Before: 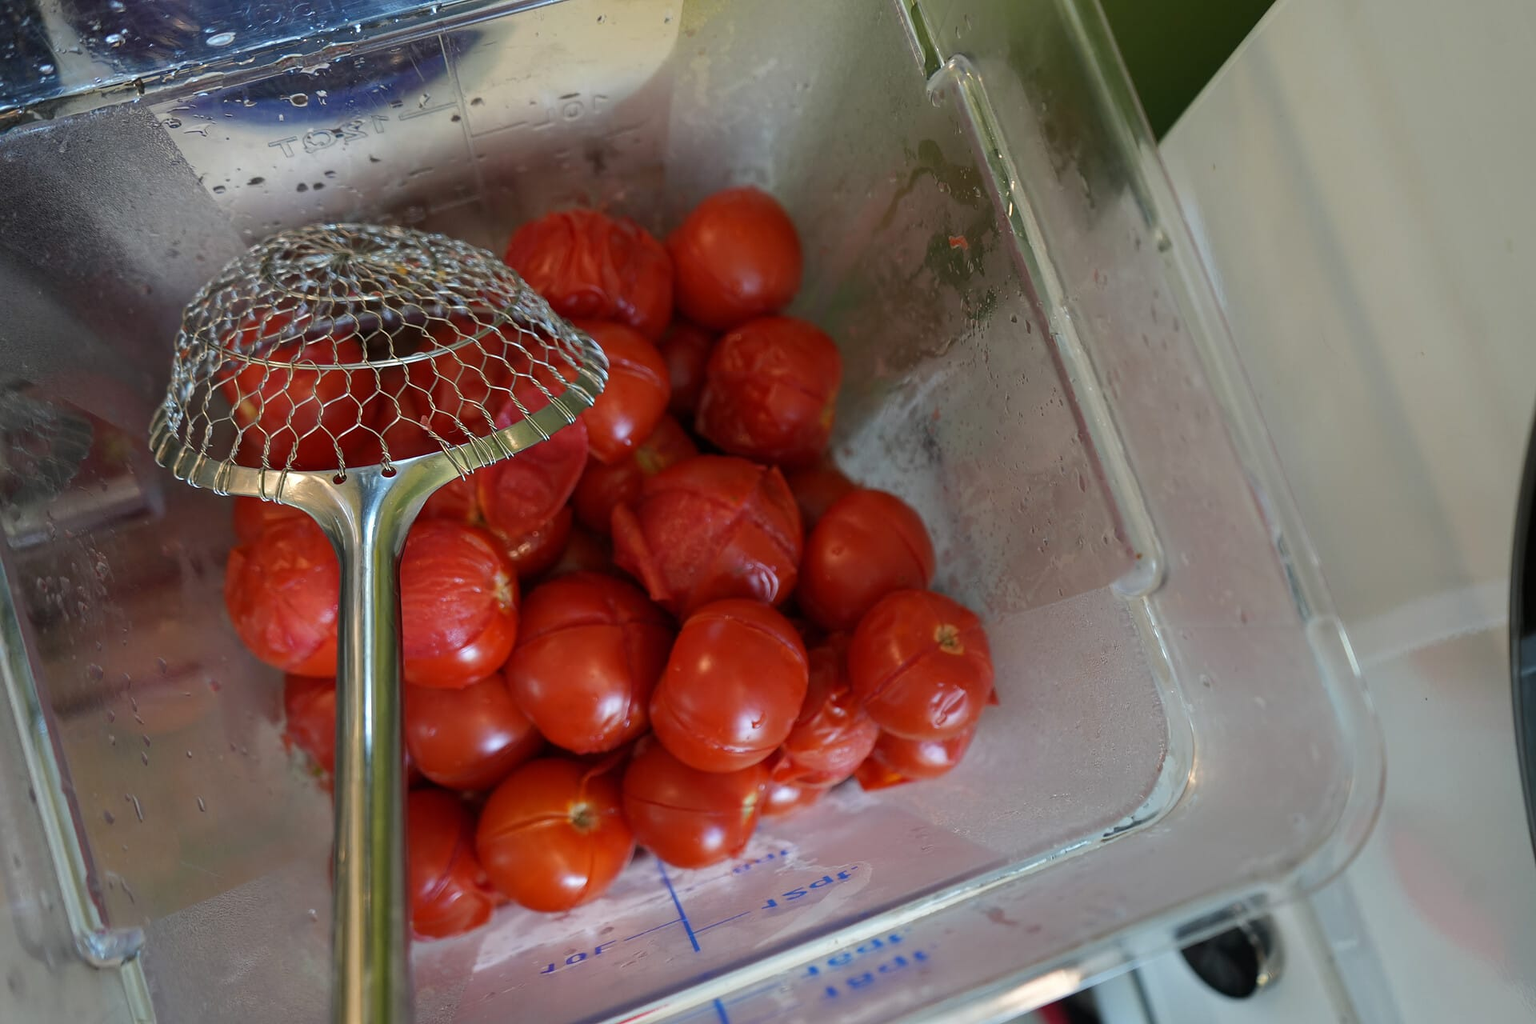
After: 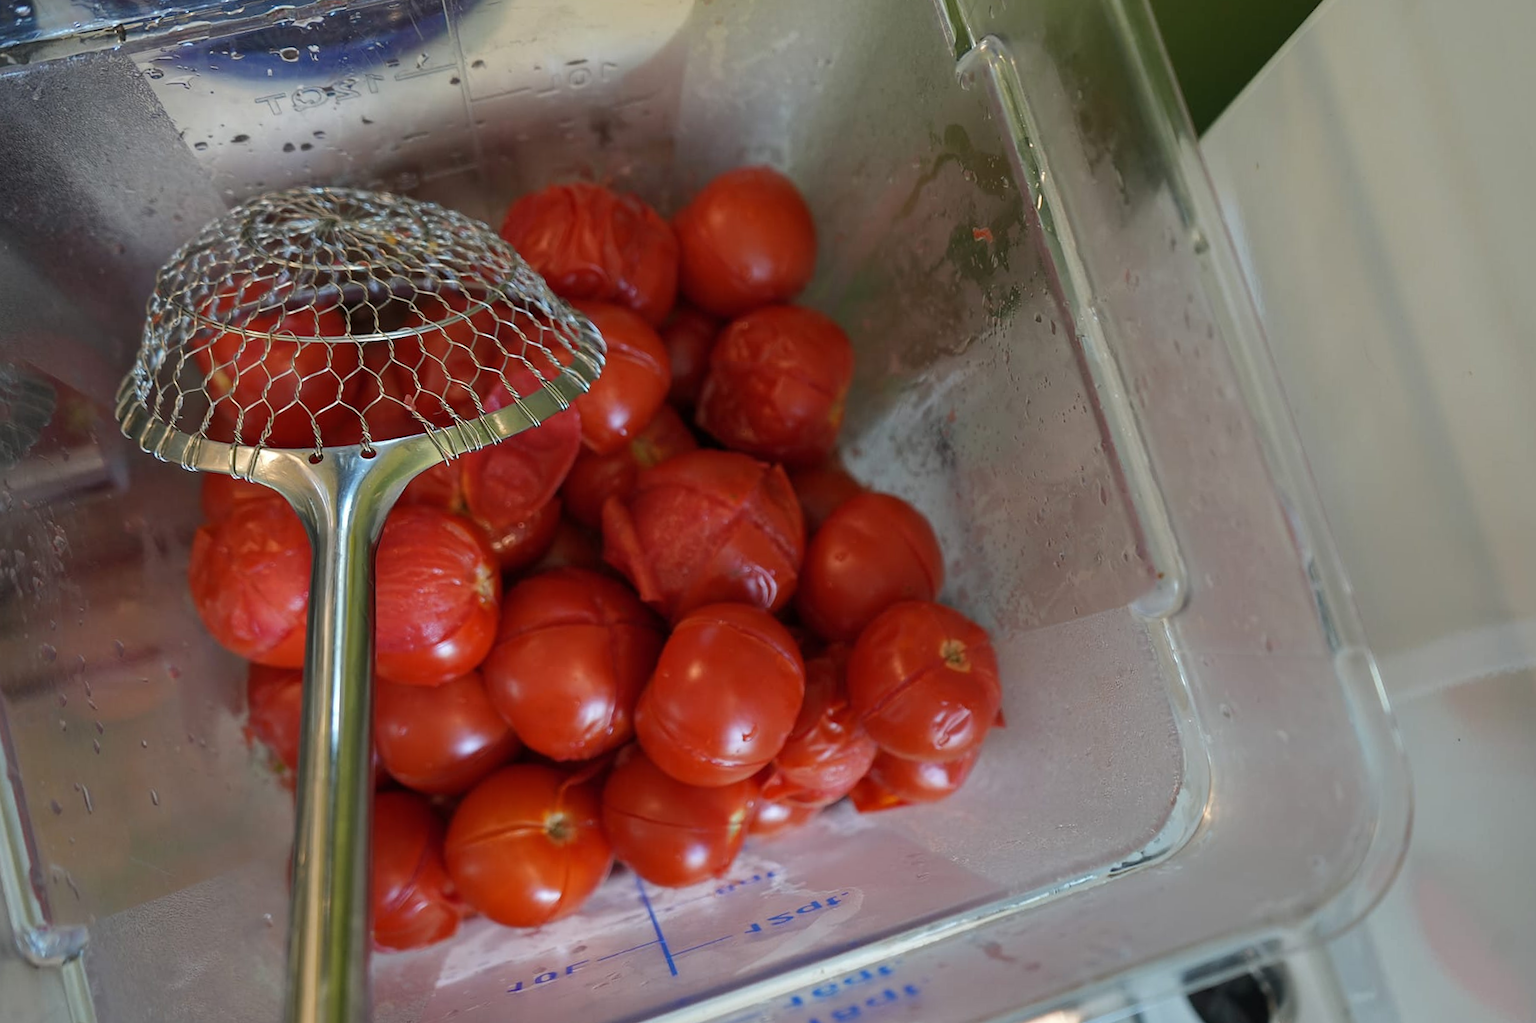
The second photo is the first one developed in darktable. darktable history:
crop and rotate: angle -2.38°
shadows and highlights: shadows 25, highlights -25
